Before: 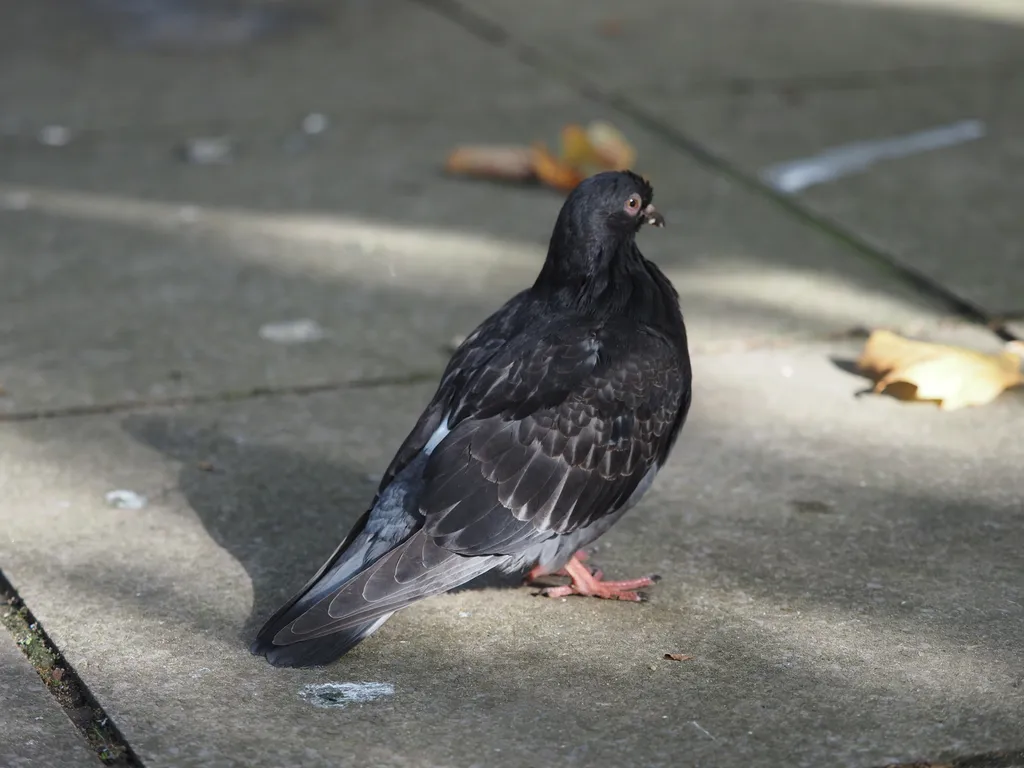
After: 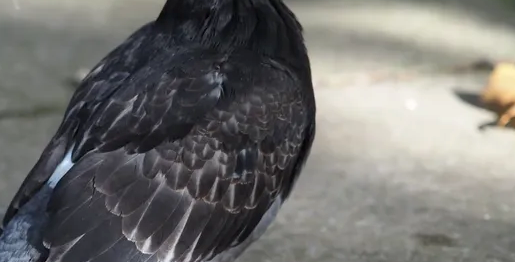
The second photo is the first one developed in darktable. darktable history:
crop: left 36.719%, top 34.822%, right 12.969%, bottom 31.026%
exposure: black level correction 0.002, exposure 0.15 EV, compensate highlight preservation false
